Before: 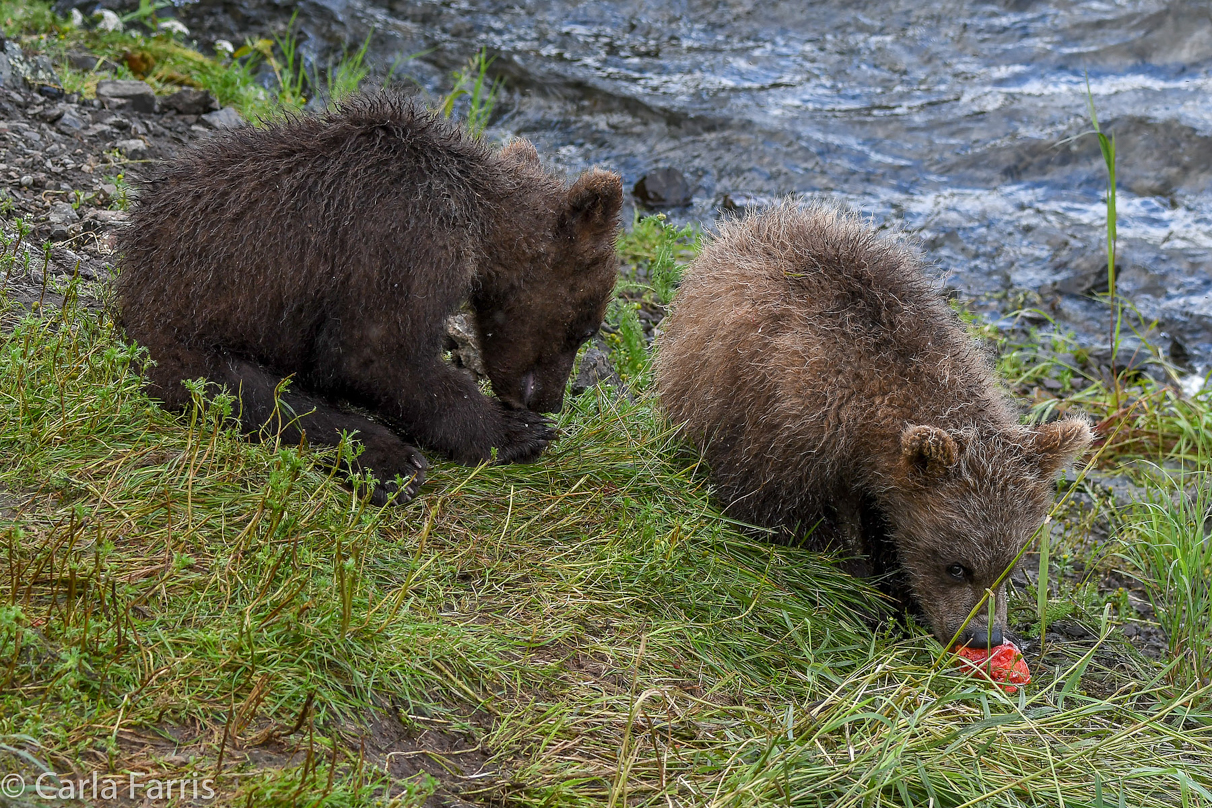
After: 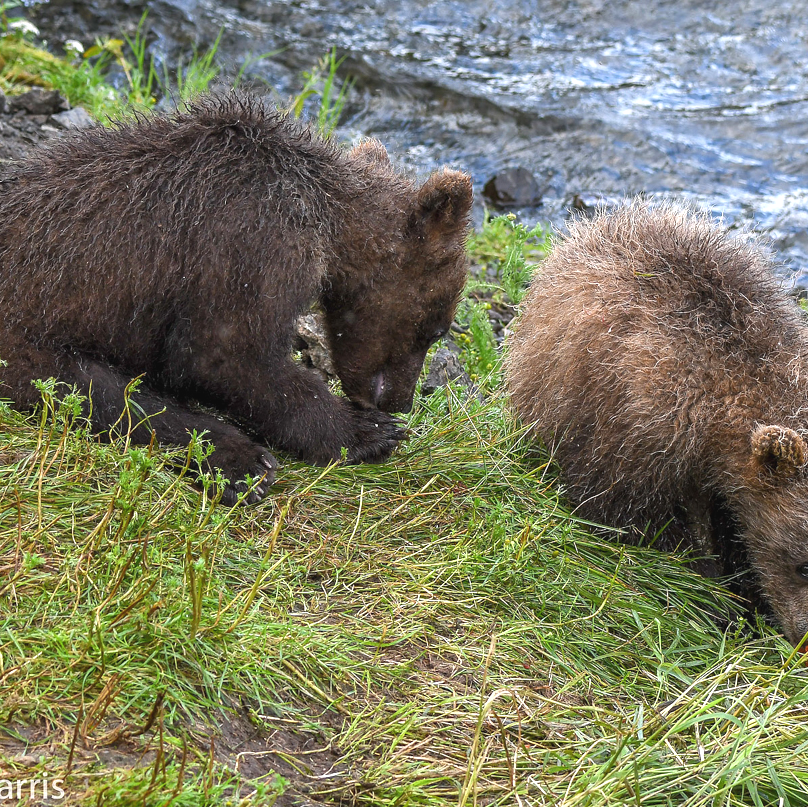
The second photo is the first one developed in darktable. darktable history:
crop and rotate: left 12.404%, right 20.908%
exposure: black level correction -0.002, exposure 0.708 EV, compensate highlight preservation false
